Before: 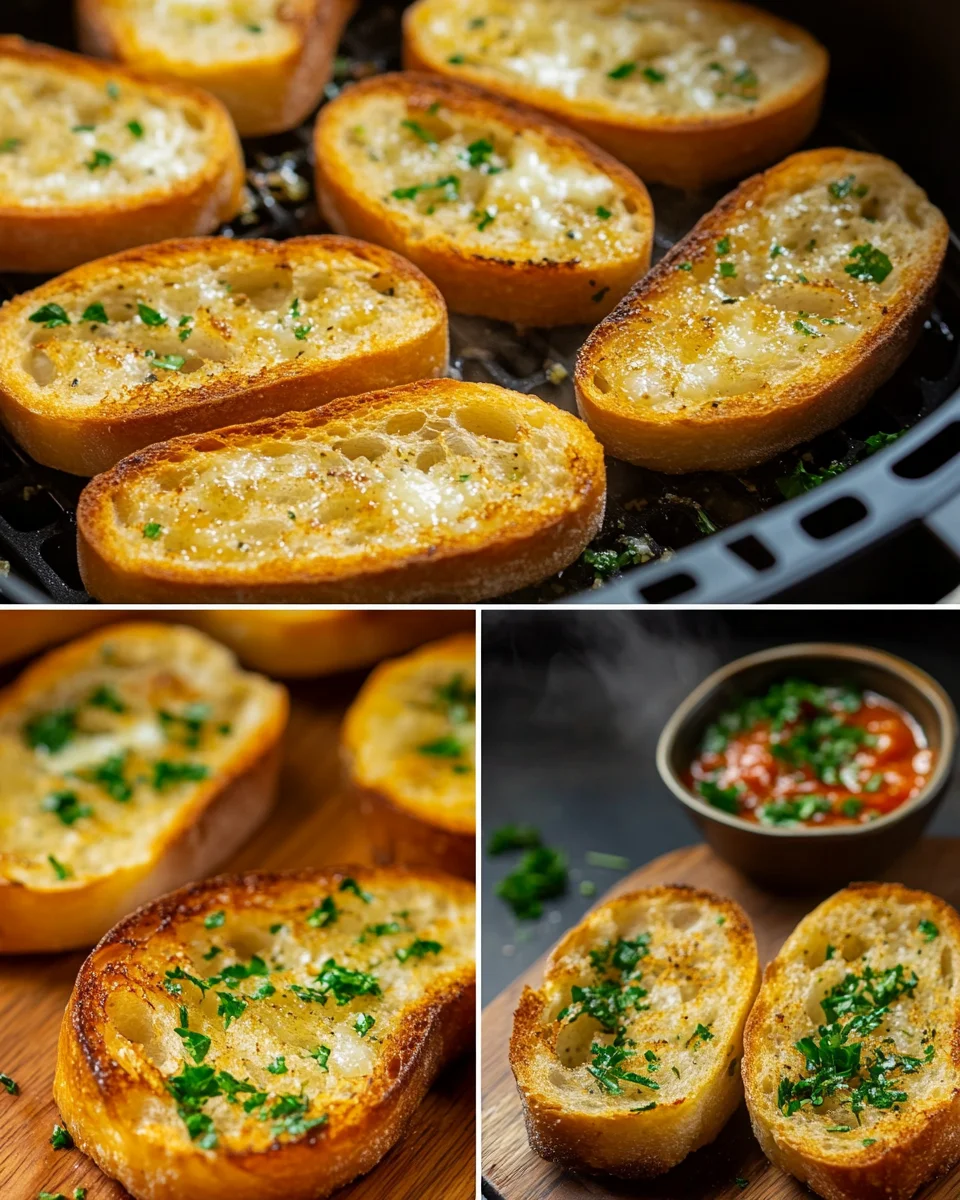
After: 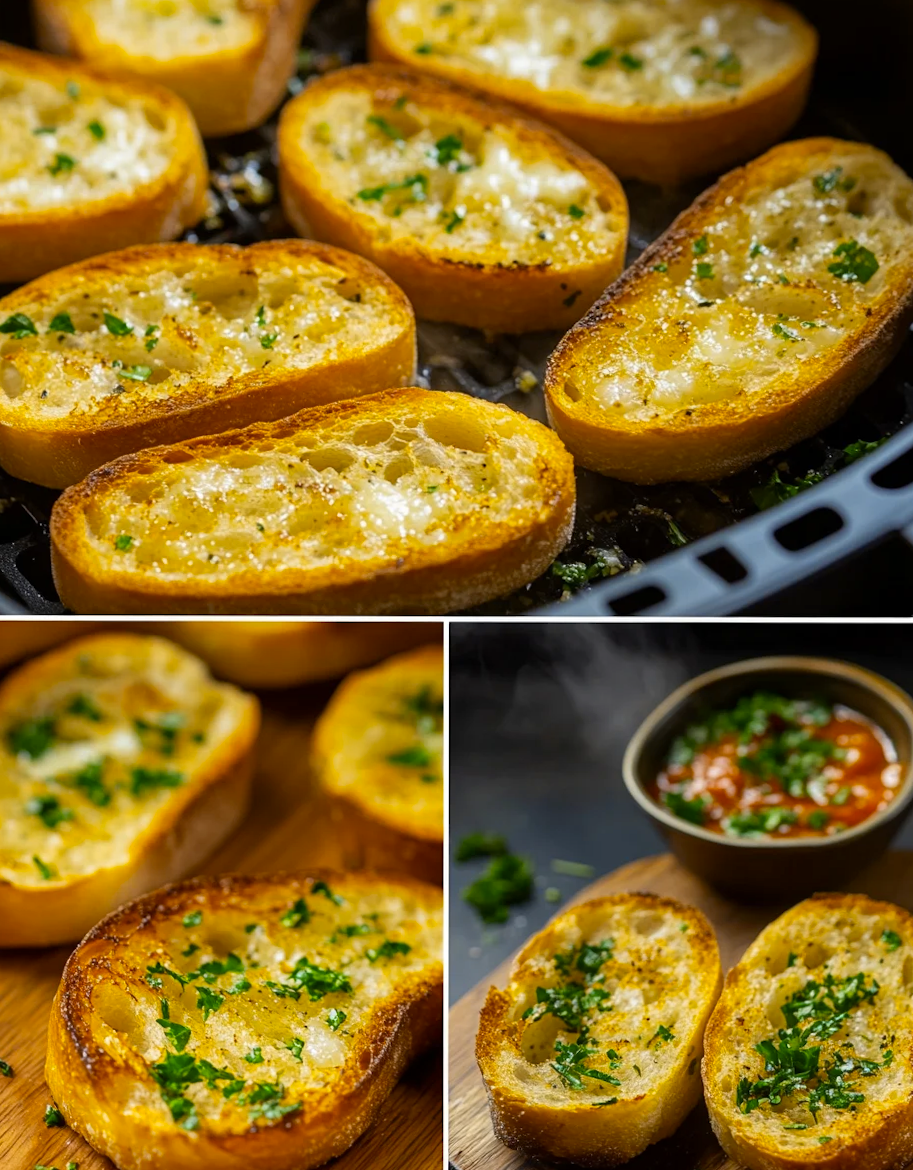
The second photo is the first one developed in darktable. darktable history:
rotate and perspective: rotation 0.074°, lens shift (vertical) 0.096, lens shift (horizontal) -0.041, crop left 0.043, crop right 0.952, crop top 0.024, crop bottom 0.979
color contrast: green-magenta contrast 0.85, blue-yellow contrast 1.25, unbound 0
